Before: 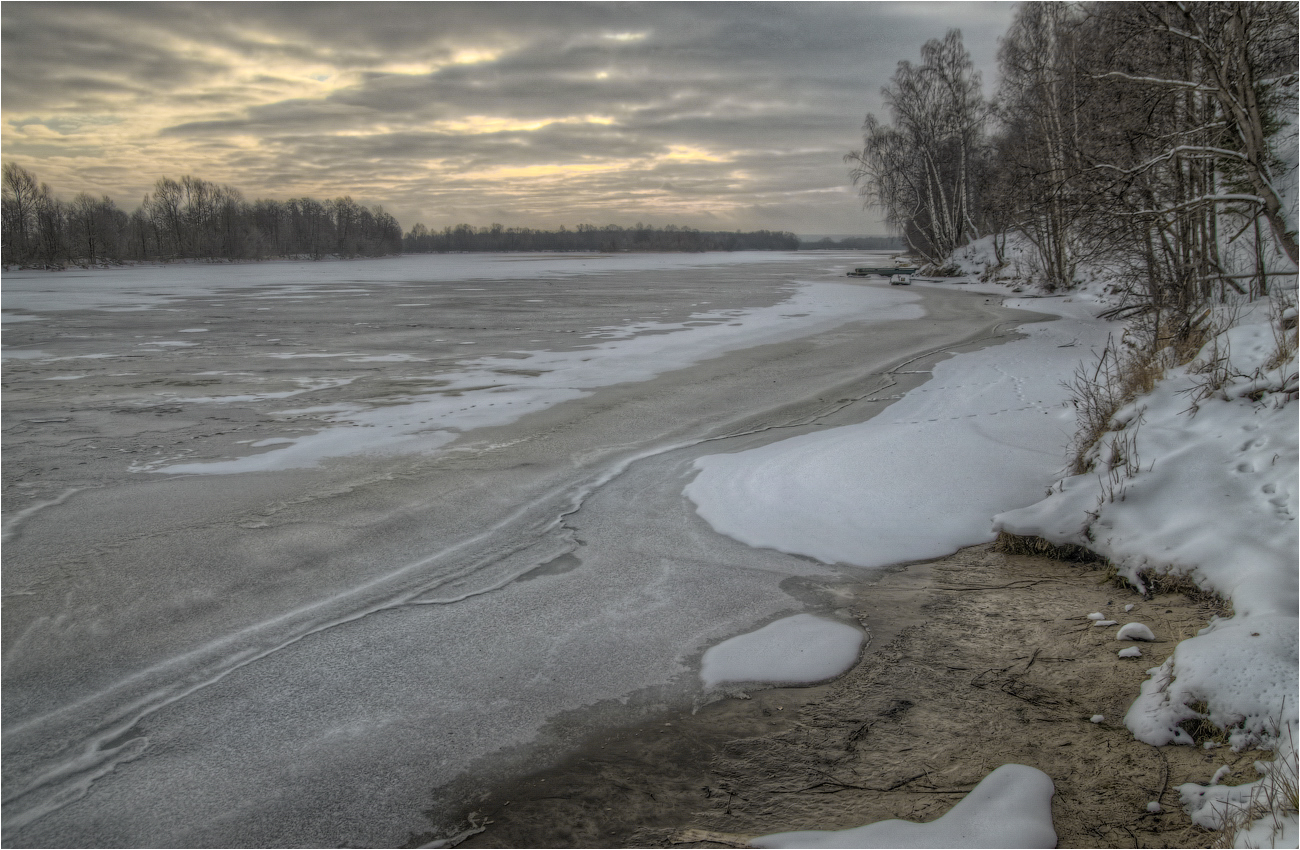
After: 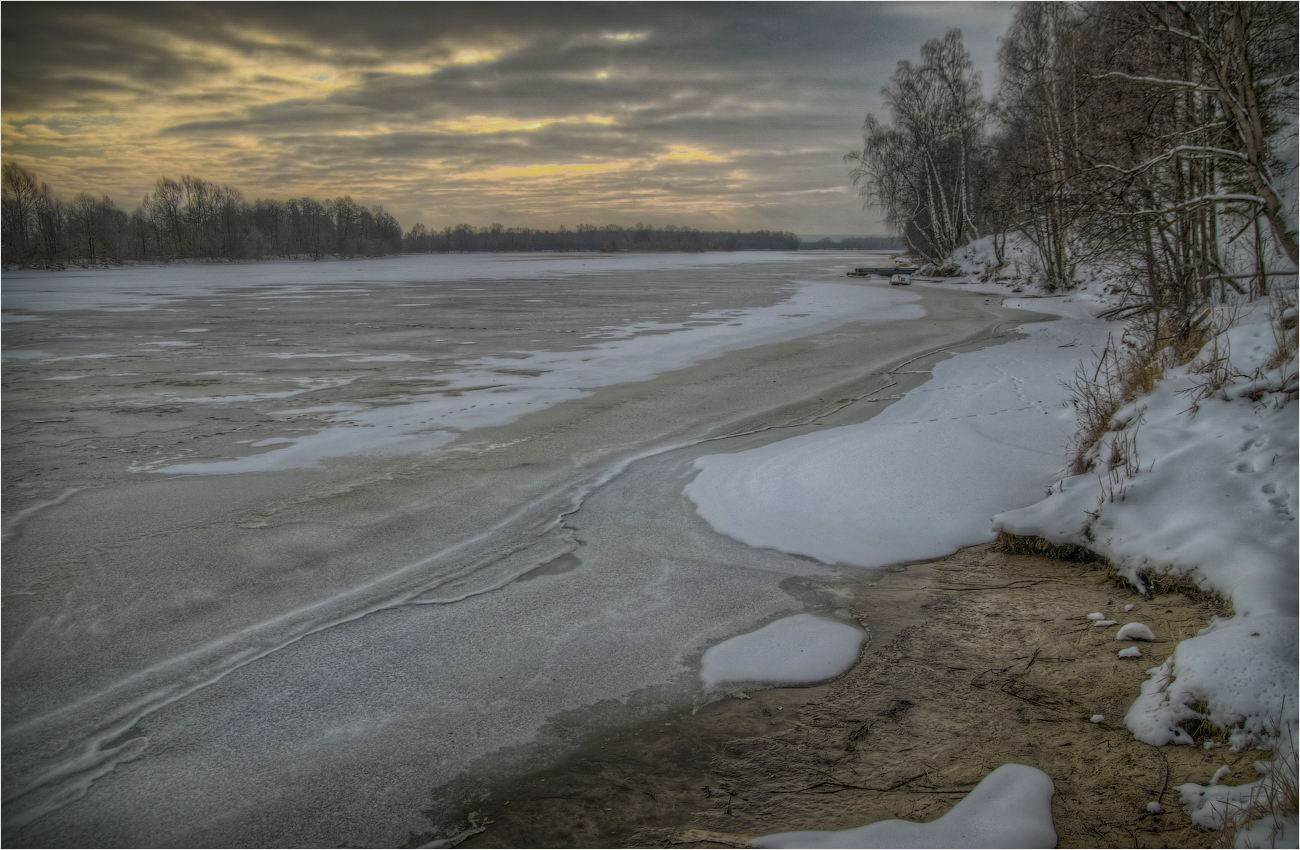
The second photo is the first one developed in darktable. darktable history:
color zones: curves: ch0 [(0, 0.425) (0.143, 0.422) (0.286, 0.42) (0.429, 0.419) (0.571, 0.419) (0.714, 0.42) (0.857, 0.422) (1, 0.425)]; ch1 [(0, 0.666) (0.143, 0.669) (0.286, 0.671) (0.429, 0.67) (0.571, 0.67) (0.714, 0.67) (0.857, 0.67) (1, 0.666)]
shadows and highlights: radius 109.09, shadows 44.15, highlights -67.78, low approximation 0.01, soften with gaussian
exposure: exposure -0.263 EV, compensate highlight preservation false
